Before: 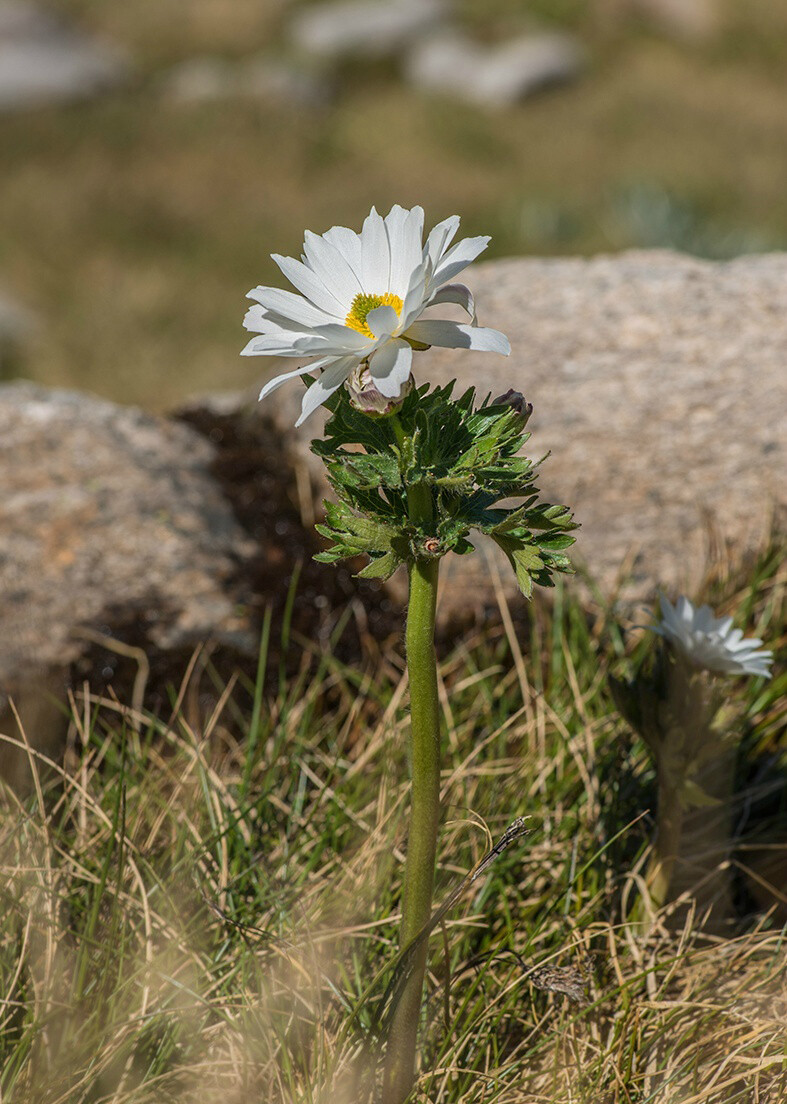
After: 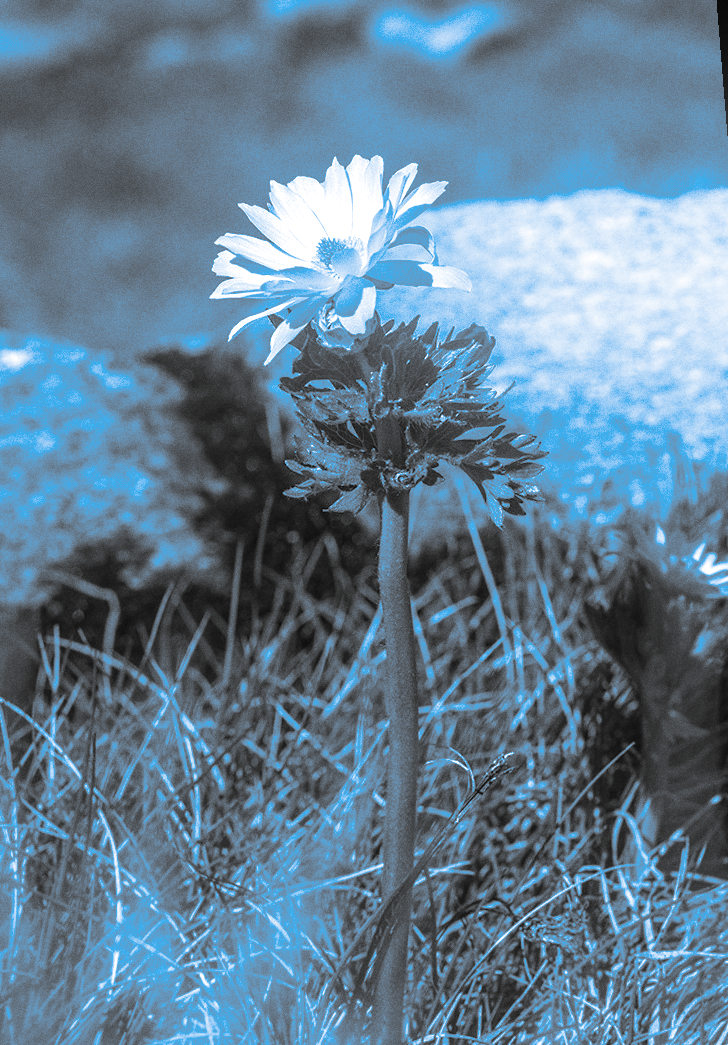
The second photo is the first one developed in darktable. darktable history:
exposure: black level correction 0, exposure 0.7 EV, compensate exposure bias true, compensate highlight preservation false
monochrome: a 16.06, b 15.48, size 1
bloom: threshold 82.5%, strength 16.25%
rotate and perspective: rotation -1.68°, lens shift (vertical) -0.146, crop left 0.049, crop right 0.912, crop top 0.032, crop bottom 0.96
color balance: input saturation 80.07%
split-toning: shadows › hue 220°, shadows › saturation 0.64, highlights › hue 220°, highlights › saturation 0.64, balance 0, compress 5.22%
contrast brightness saturation: brightness -0.09
grain: on, module defaults
